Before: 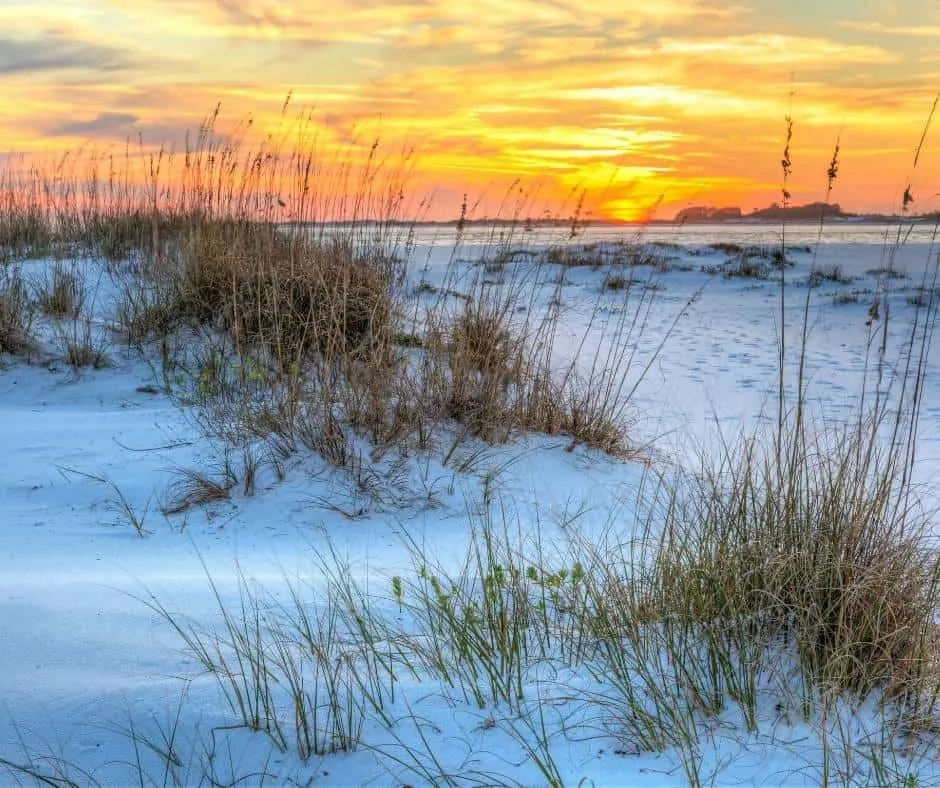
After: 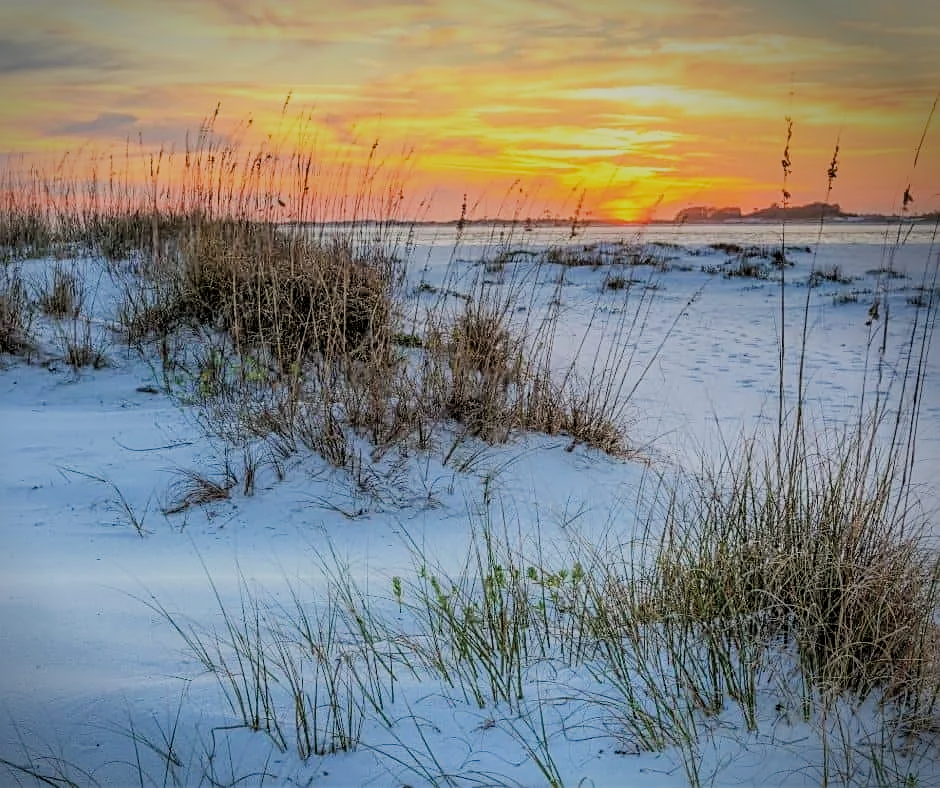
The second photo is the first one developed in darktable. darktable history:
filmic rgb: black relative exposure -6.93 EV, white relative exposure 5.61 EV, hardness 2.86
vignetting: fall-off start 89.17%, fall-off radius 43.85%, brightness -0.586, saturation -0.122, center (-0.079, 0.068), width/height ratio 1.167
sharpen: on, module defaults
